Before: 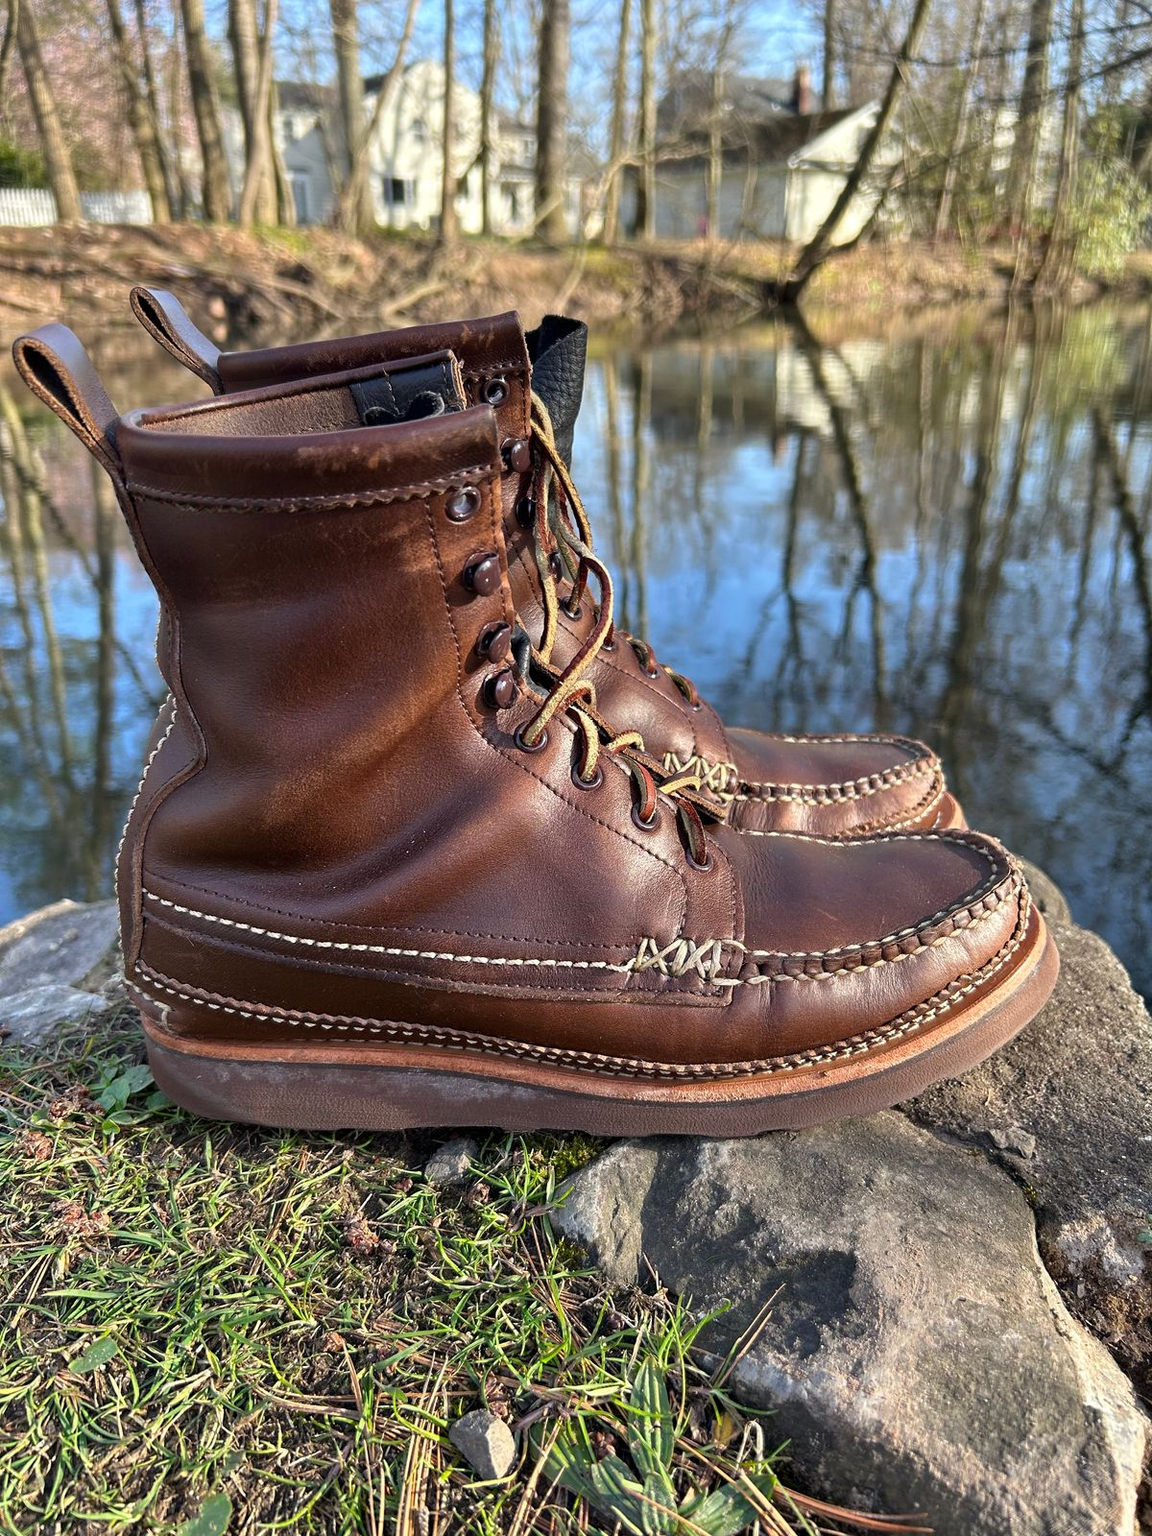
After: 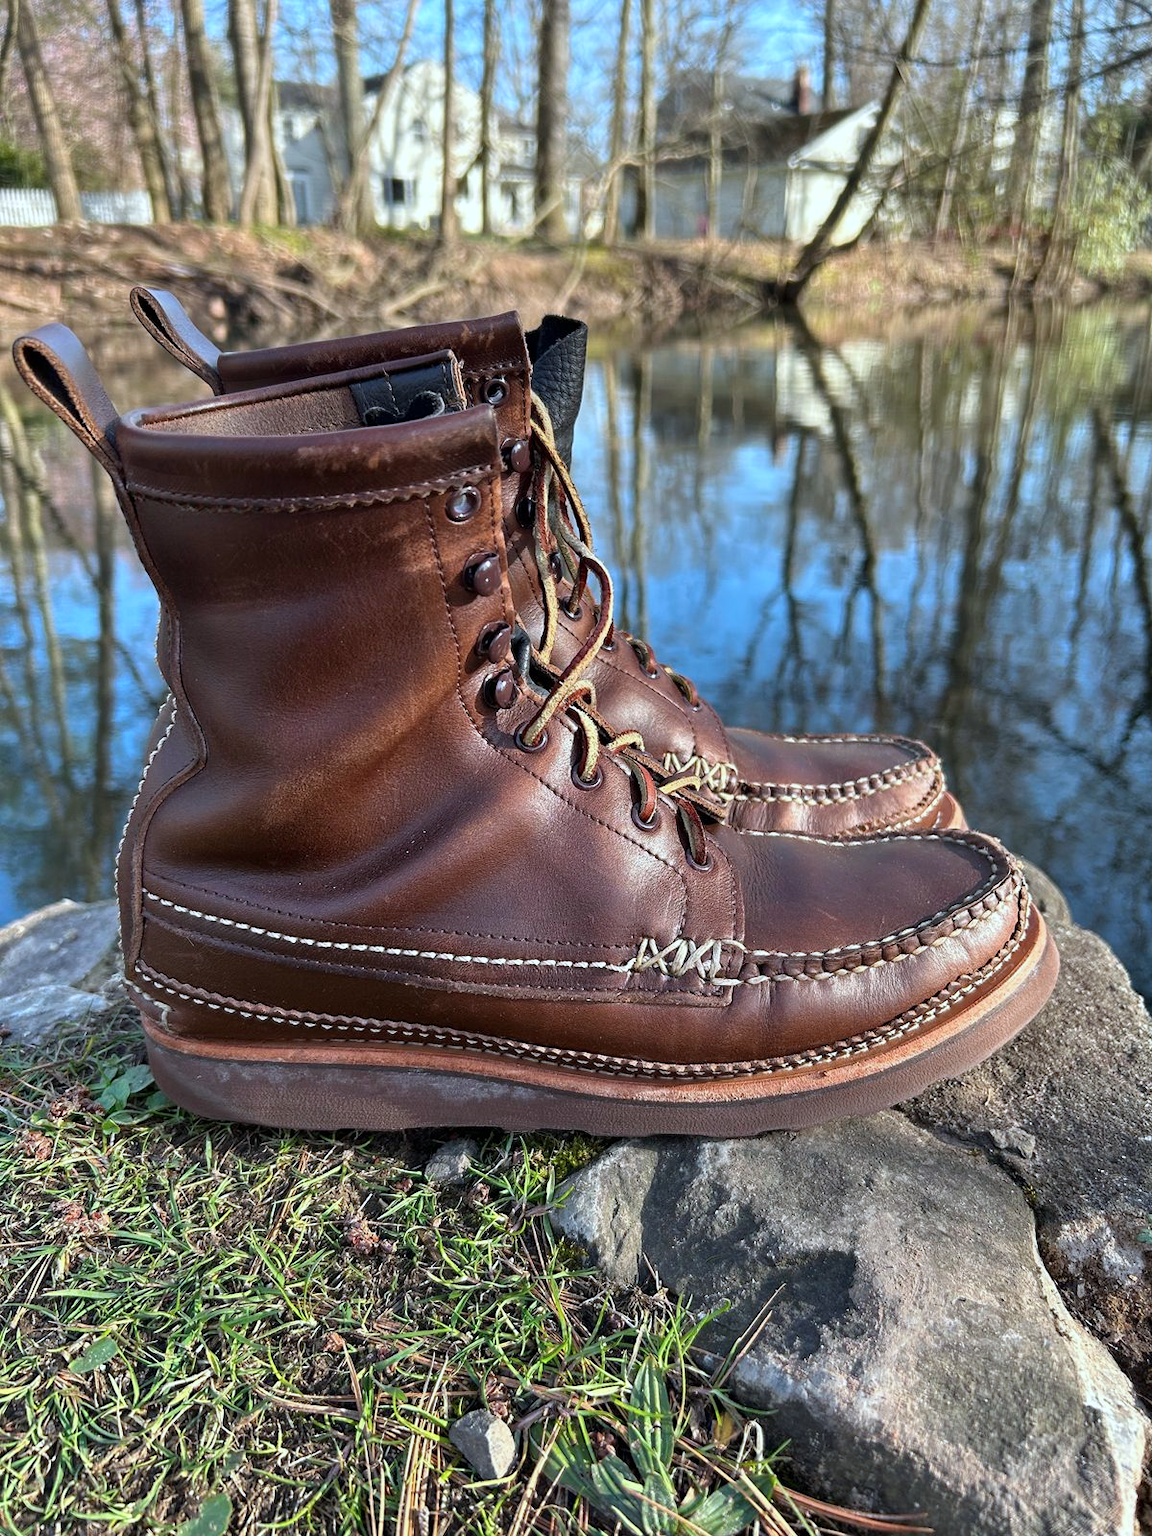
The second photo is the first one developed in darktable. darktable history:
color correction: highlights a* -4.01, highlights b* -10.87
